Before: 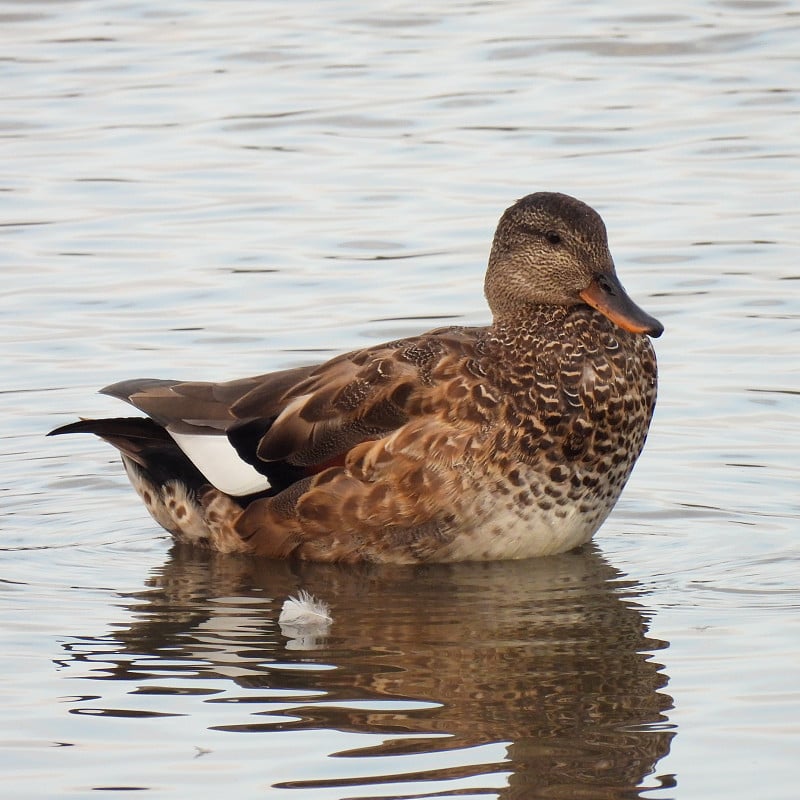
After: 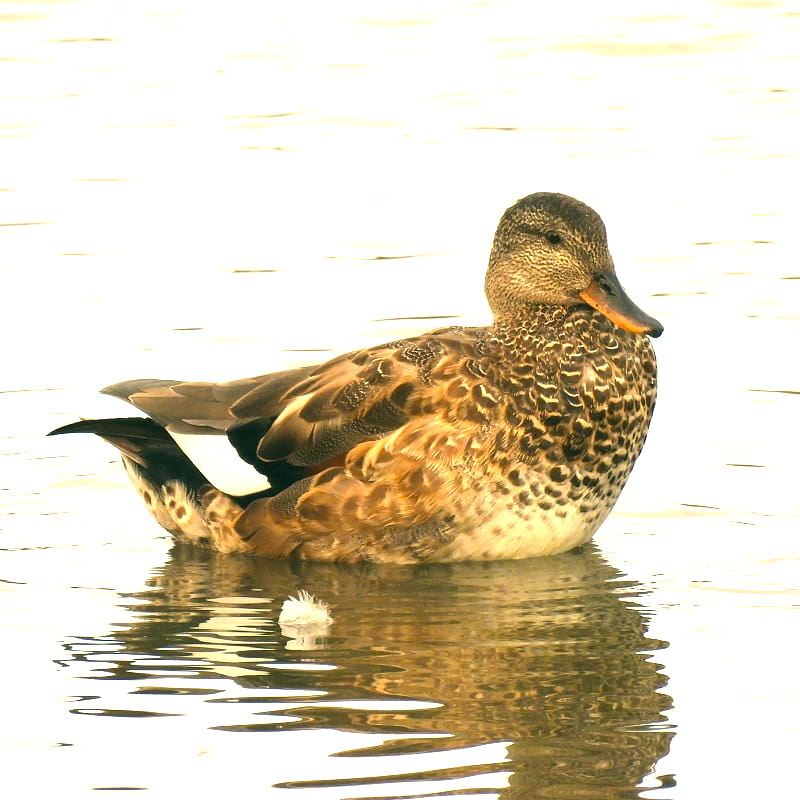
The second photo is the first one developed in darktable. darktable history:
exposure: black level correction -0.002, exposure 1.356 EV, compensate highlight preservation false
color correction: highlights a* 4.81, highlights b* 25.03, shadows a* -15.92, shadows b* 3.8
